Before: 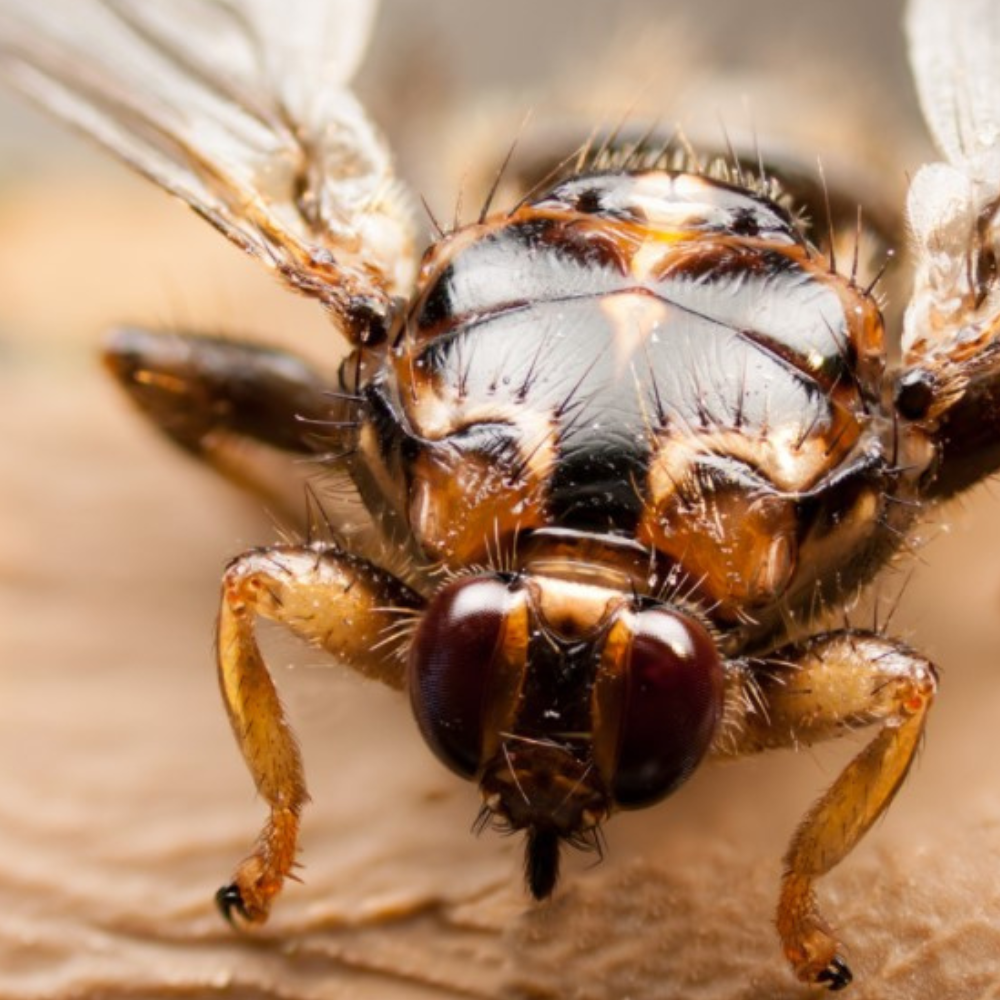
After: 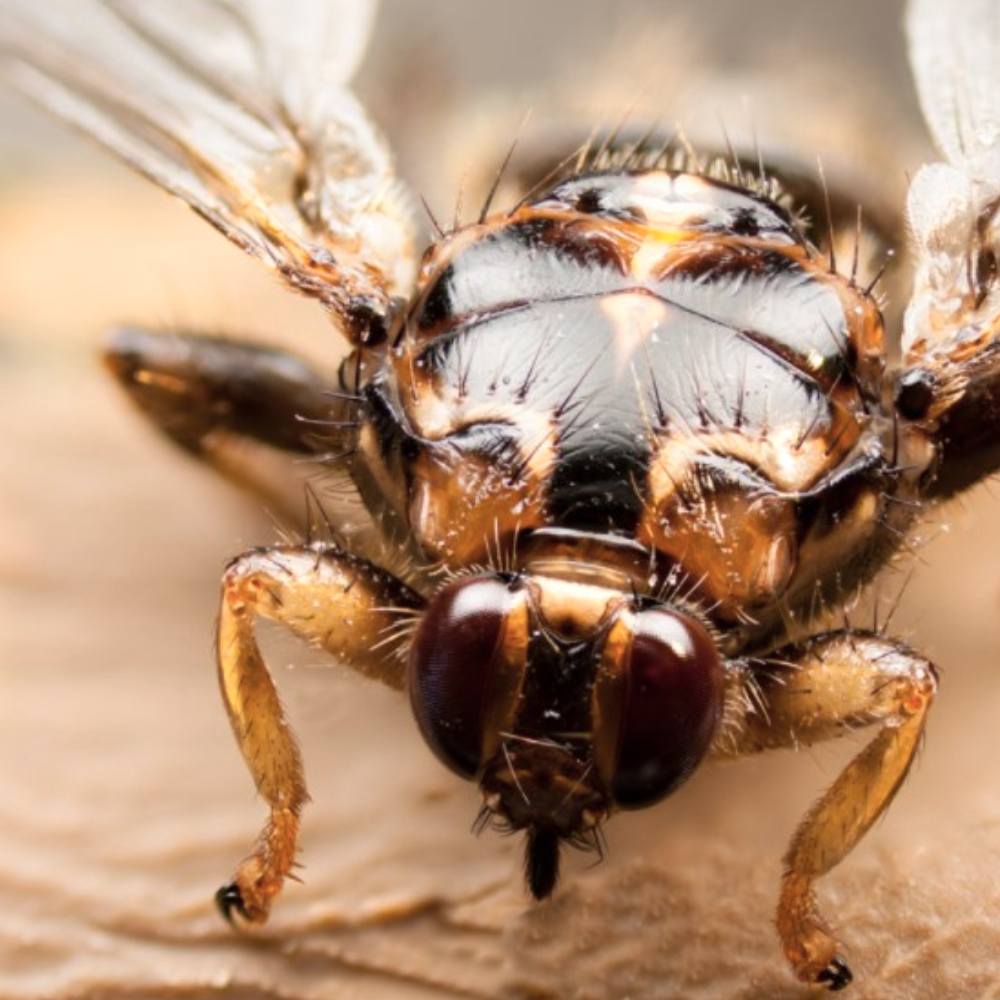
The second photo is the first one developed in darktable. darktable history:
color zones: curves: ch0 [(0, 0.558) (0.143, 0.559) (0.286, 0.529) (0.429, 0.505) (0.571, 0.5) (0.714, 0.5) (0.857, 0.5) (1, 0.558)]; ch1 [(0, 0.469) (0.01, 0.469) (0.12, 0.446) (0.248, 0.469) (0.5, 0.5) (0.748, 0.5) (0.99, 0.469) (1, 0.469)]
